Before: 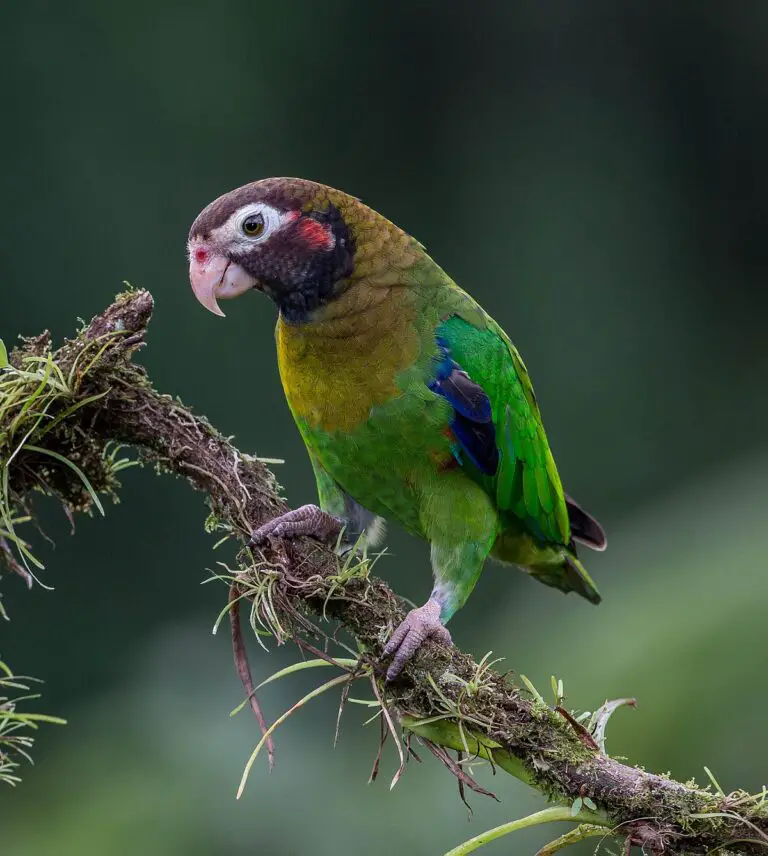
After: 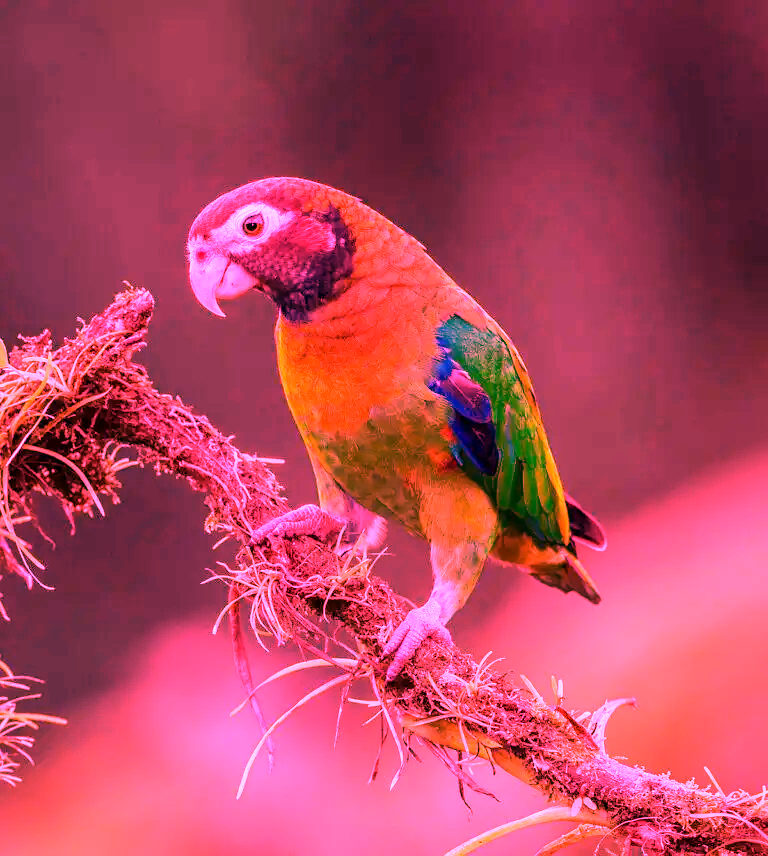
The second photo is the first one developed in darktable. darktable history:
white balance: red 4.26, blue 1.802
exposure: black level correction 0.001, exposure -0.125 EV, compensate exposure bias true, compensate highlight preservation false
